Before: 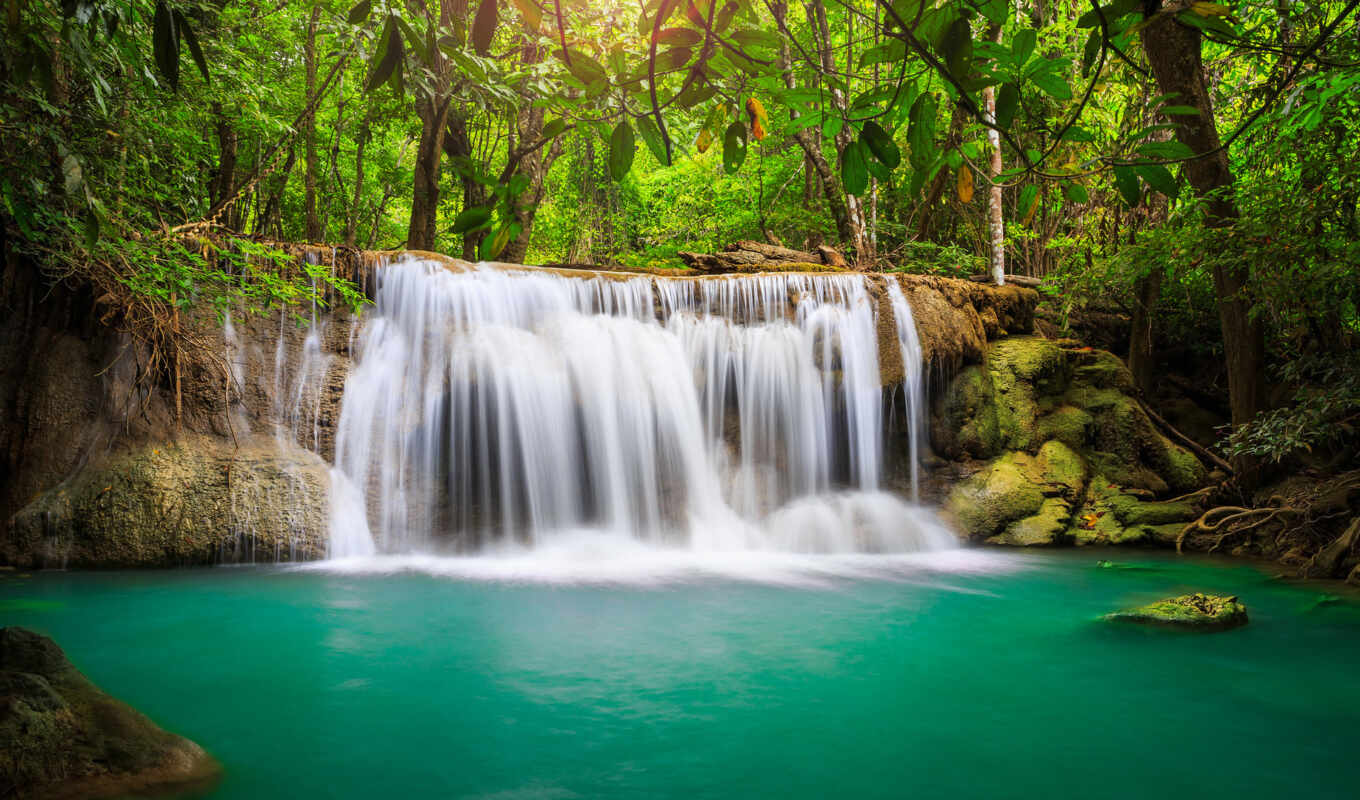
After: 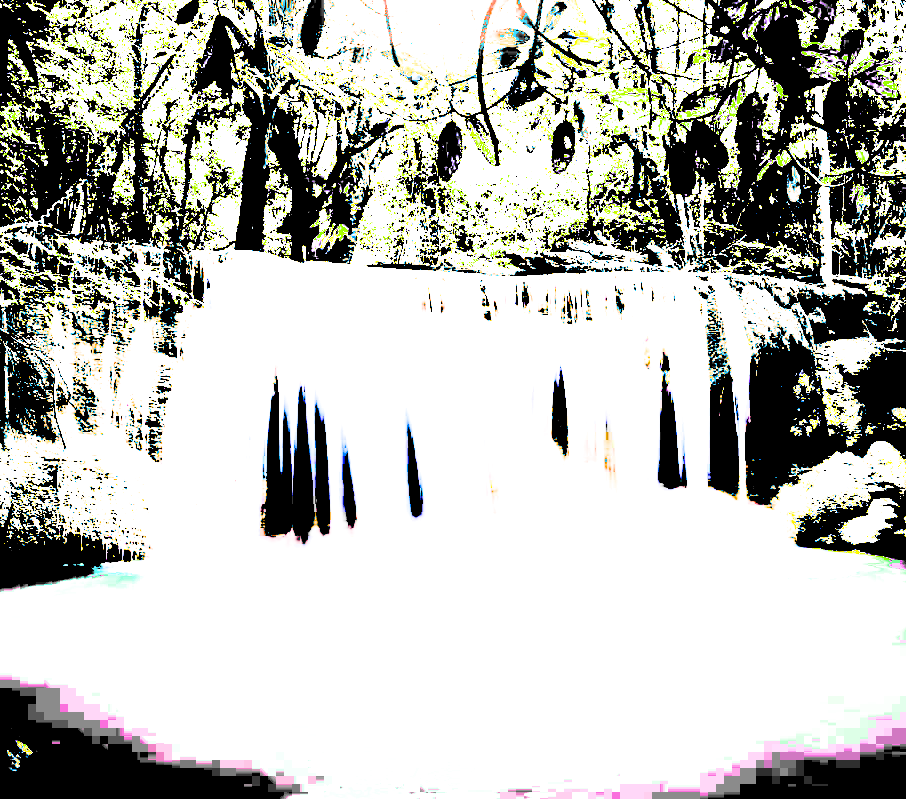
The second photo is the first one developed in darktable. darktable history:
filmic rgb: black relative exposure -5 EV, hardness 2.88, contrast 1.4, highlights saturation mix -20%
color contrast: green-magenta contrast 0.85, blue-yellow contrast 1.25, unbound 0
crop and rotate: left 12.673%, right 20.66%
contrast brightness saturation: contrast 0.22
exposure: black level correction 0.1, exposure 3 EV, compensate highlight preservation false
